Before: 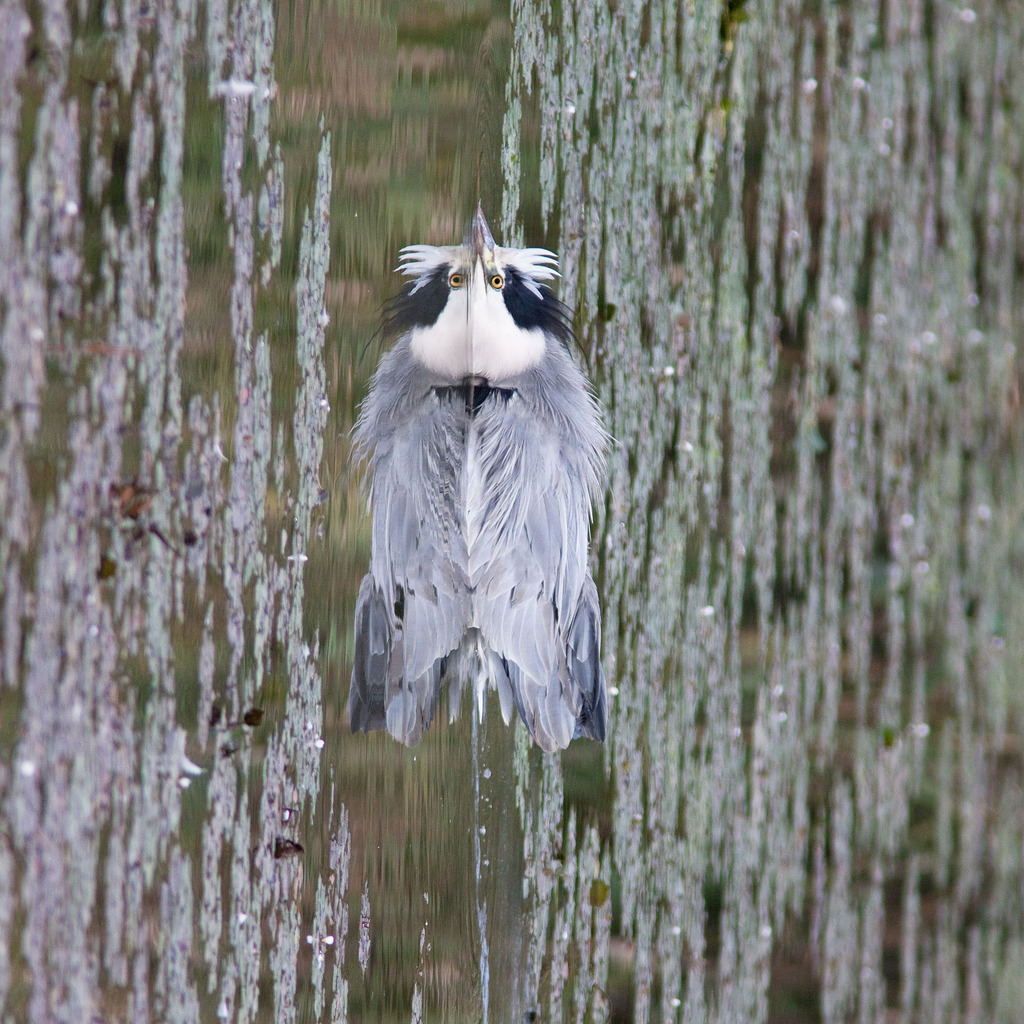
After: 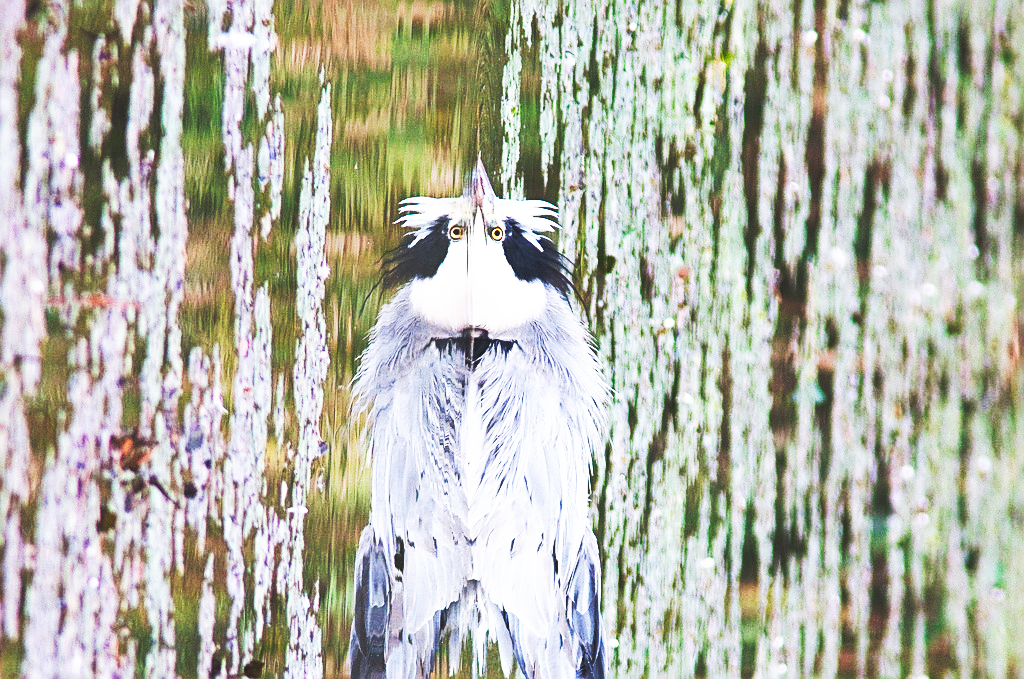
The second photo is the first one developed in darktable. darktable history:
crop and rotate: top 4.782%, bottom 28.897%
velvia: on, module defaults
sharpen: on, module defaults
base curve: curves: ch0 [(0, 0.015) (0.085, 0.116) (0.134, 0.298) (0.19, 0.545) (0.296, 0.764) (0.599, 0.982) (1, 1)], preserve colors none
